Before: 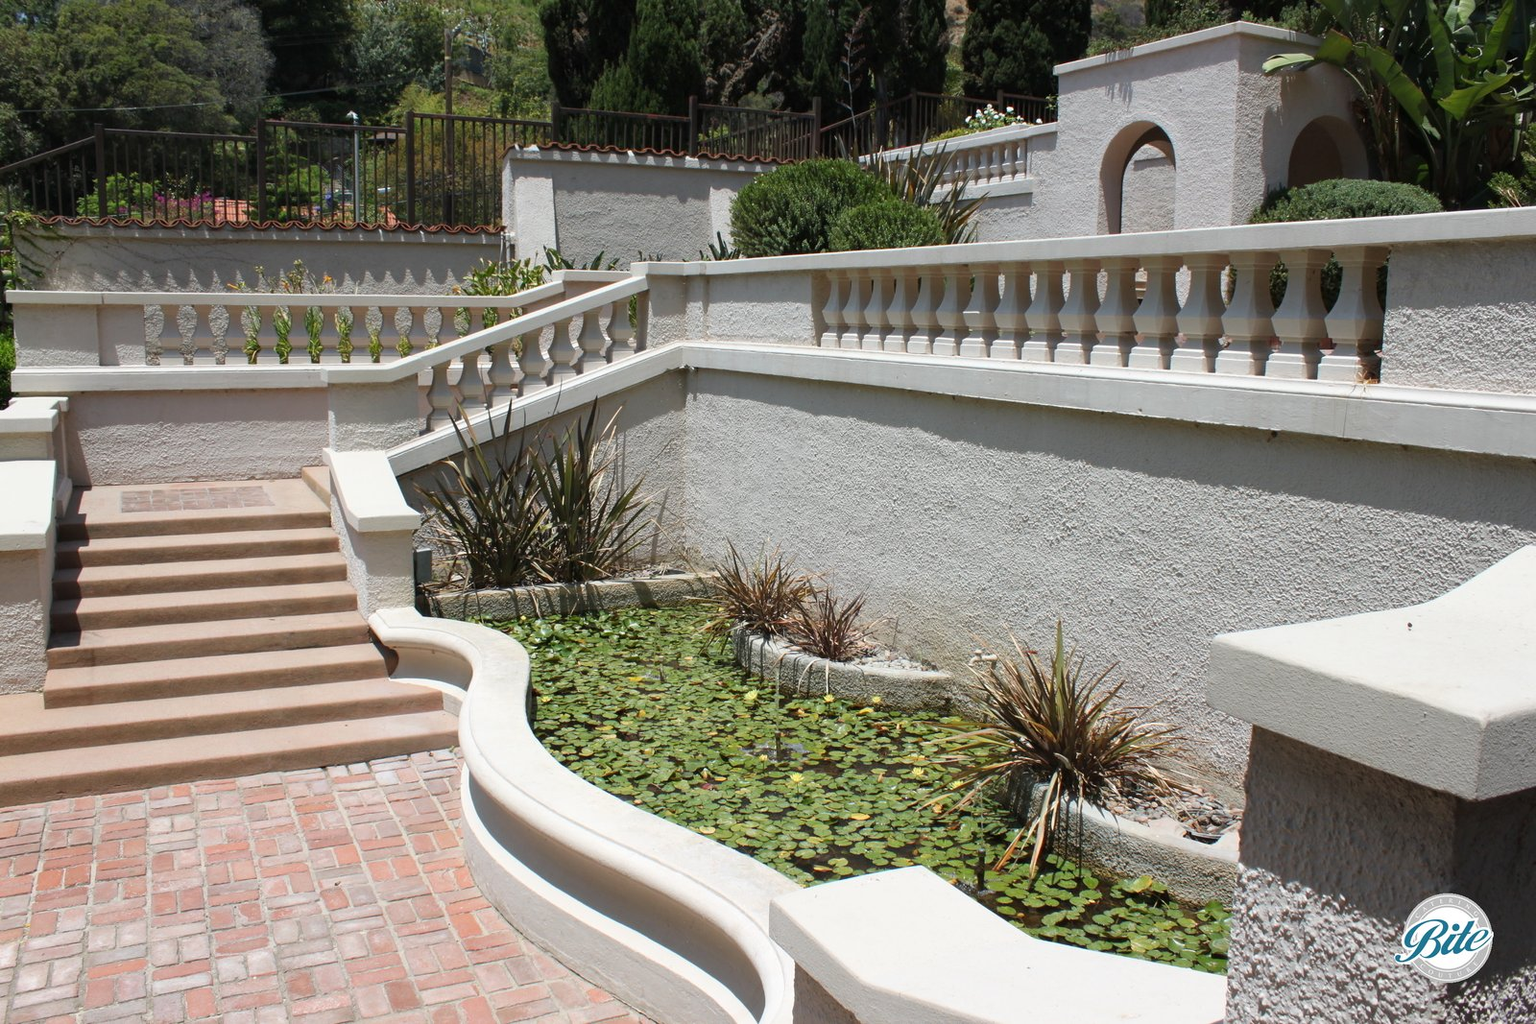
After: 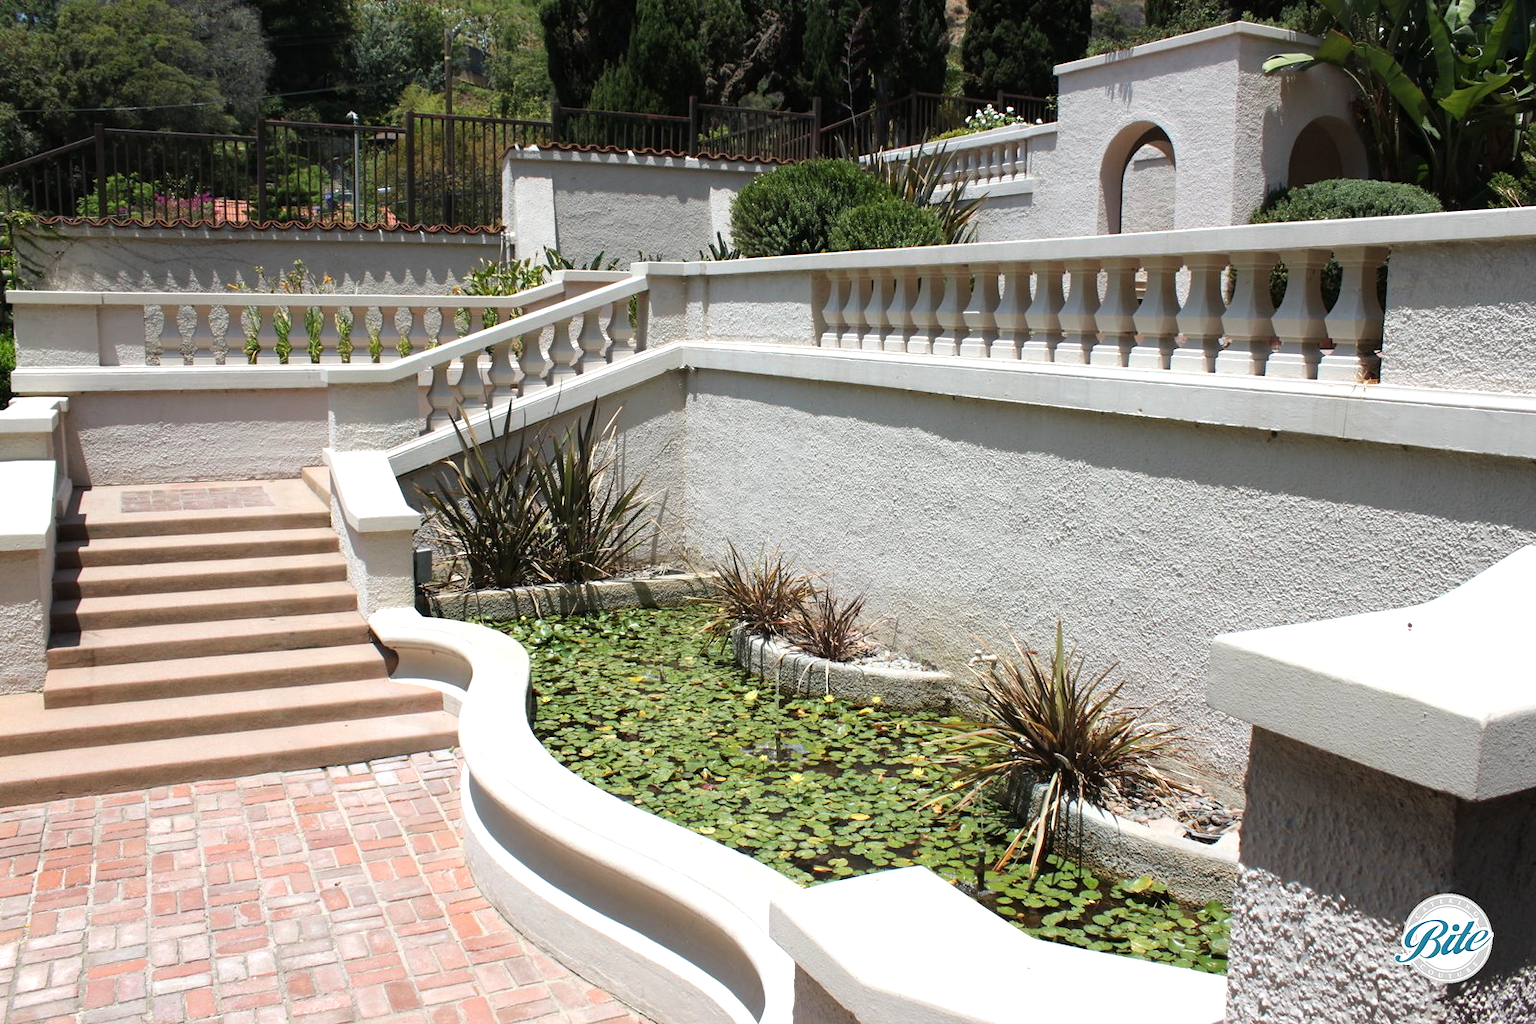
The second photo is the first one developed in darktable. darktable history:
tone equalizer: -8 EV -0.406 EV, -7 EV -0.363 EV, -6 EV -0.364 EV, -5 EV -0.19 EV, -3 EV 0.188 EV, -2 EV 0.349 EV, -1 EV 0.382 EV, +0 EV 0.416 EV, mask exposure compensation -0.493 EV
